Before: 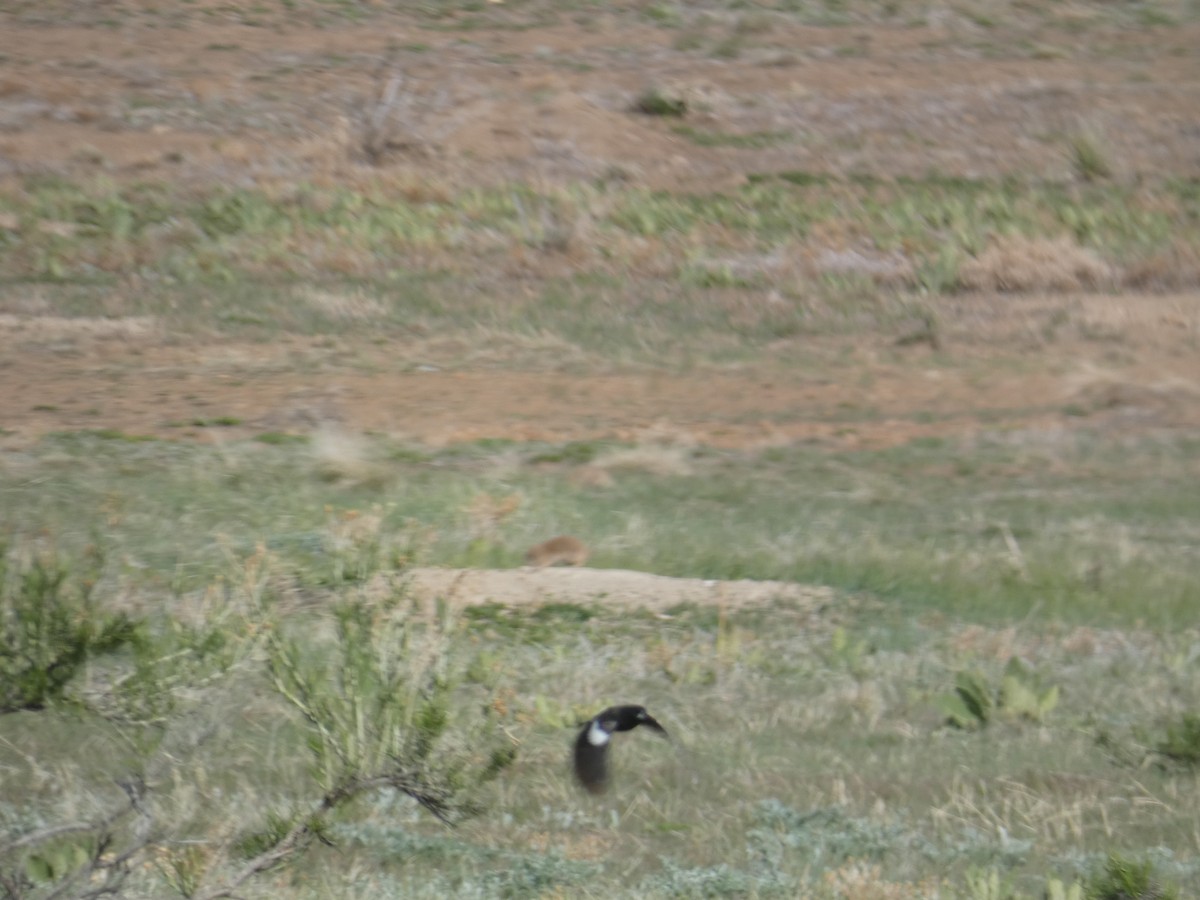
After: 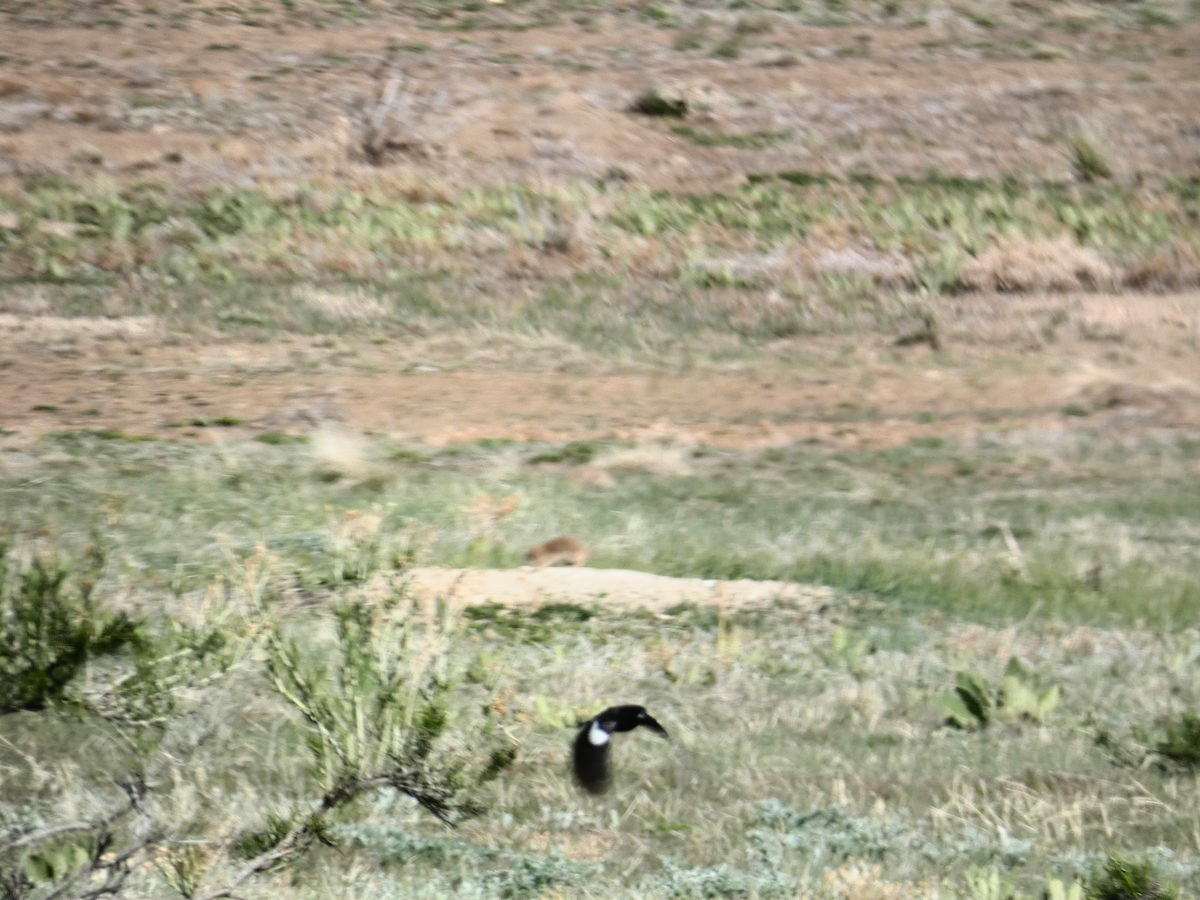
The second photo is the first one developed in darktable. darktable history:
tone curve: curves: ch0 [(0, 0) (0.003, 0.004) (0.011, 0.008) (0.025, 0.012) (0.044, 0.02) (0.069, 0.028) (0.1, 0.034) (0.136, 0.059) (0.177, 0.1) (0.224, 0.151) (0.277, 0.203) (0.335, 0.266) (0.399, 0.344) (0.468, 0.414) (0.543, 0.507) (0.623, 0.602) (0.709, 0.704) (0.801, 0.804) (0.898, 0.927) (1, 1)], preserve colors none
contrast brightness saturation: contrast 0.39, brightness 0.1
exposure: exposure -0.05 EV
